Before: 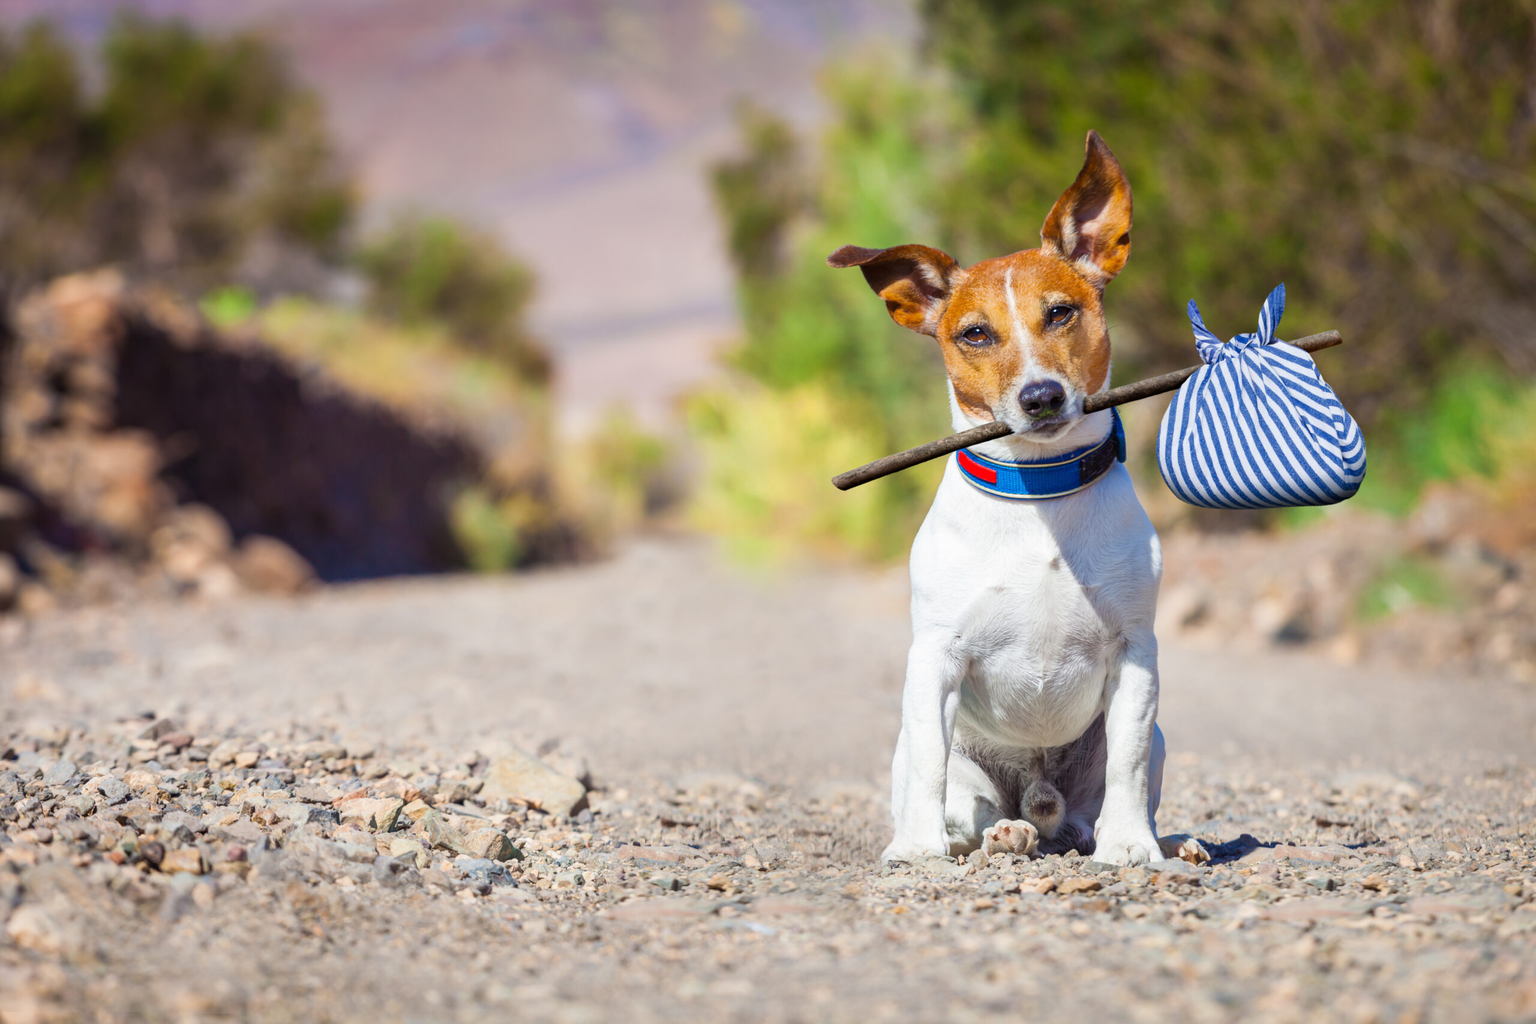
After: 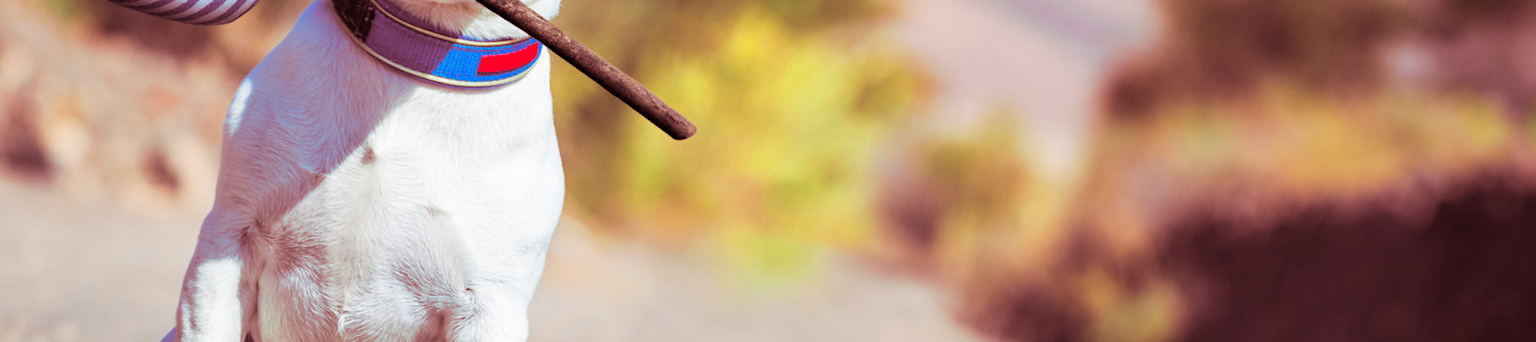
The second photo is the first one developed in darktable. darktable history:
split-toning: highlights › saturation 0, balance -61.83
crop and rotate: angle 16.12°, top 30.835%, bottom 35.653%
color correction: saturation 1.32
